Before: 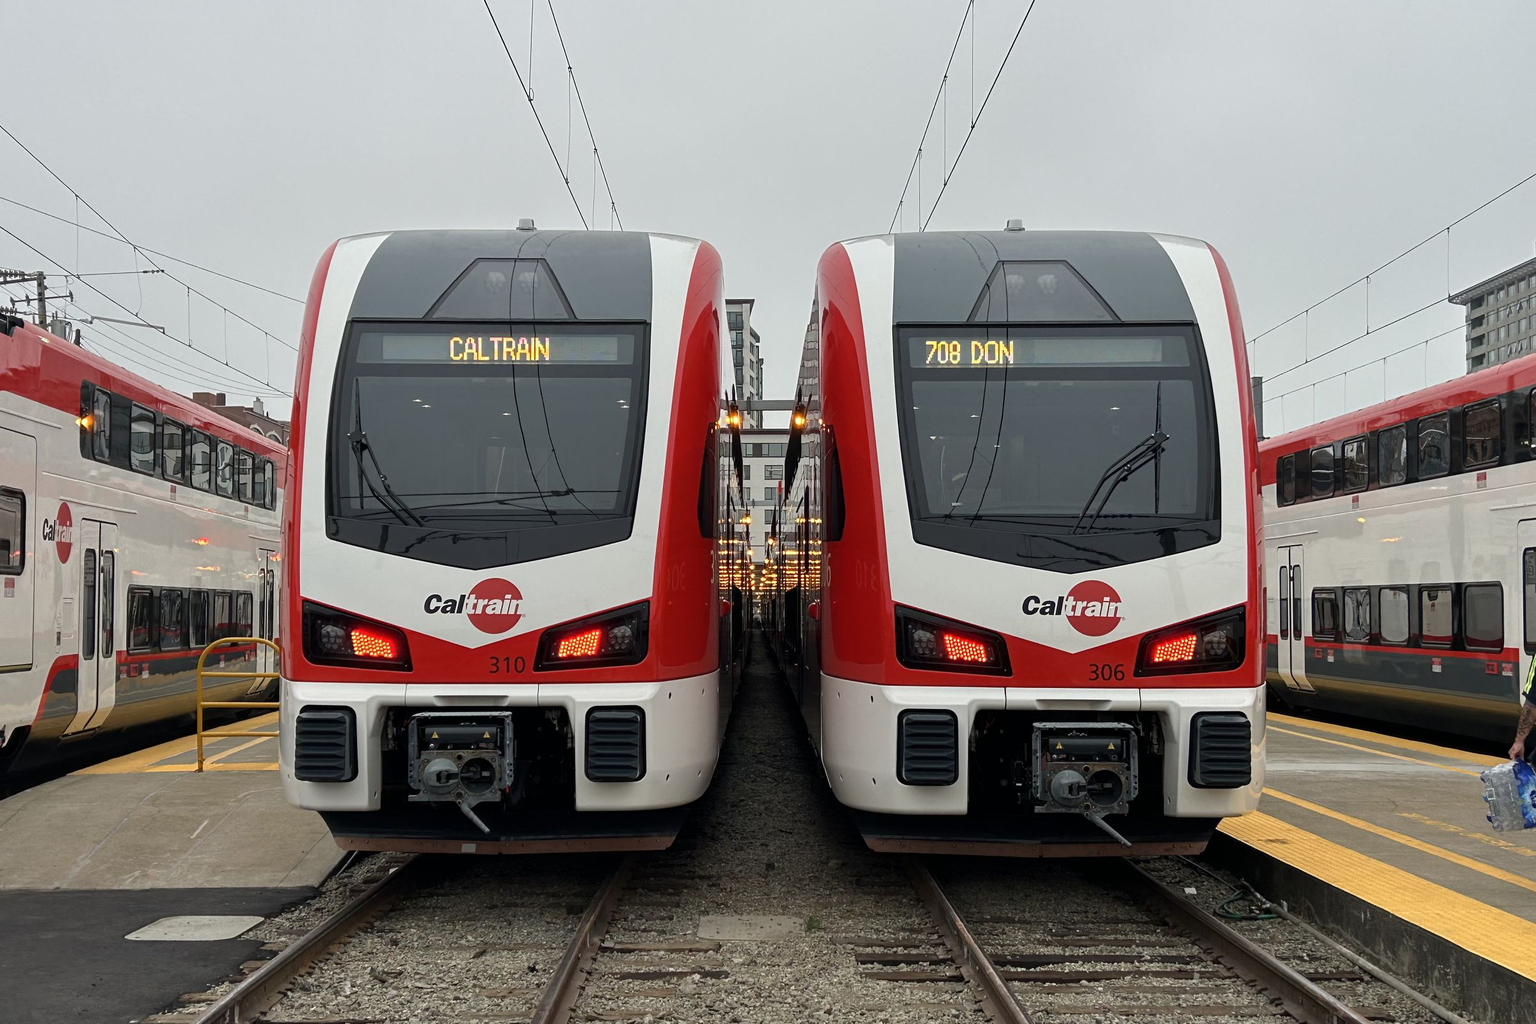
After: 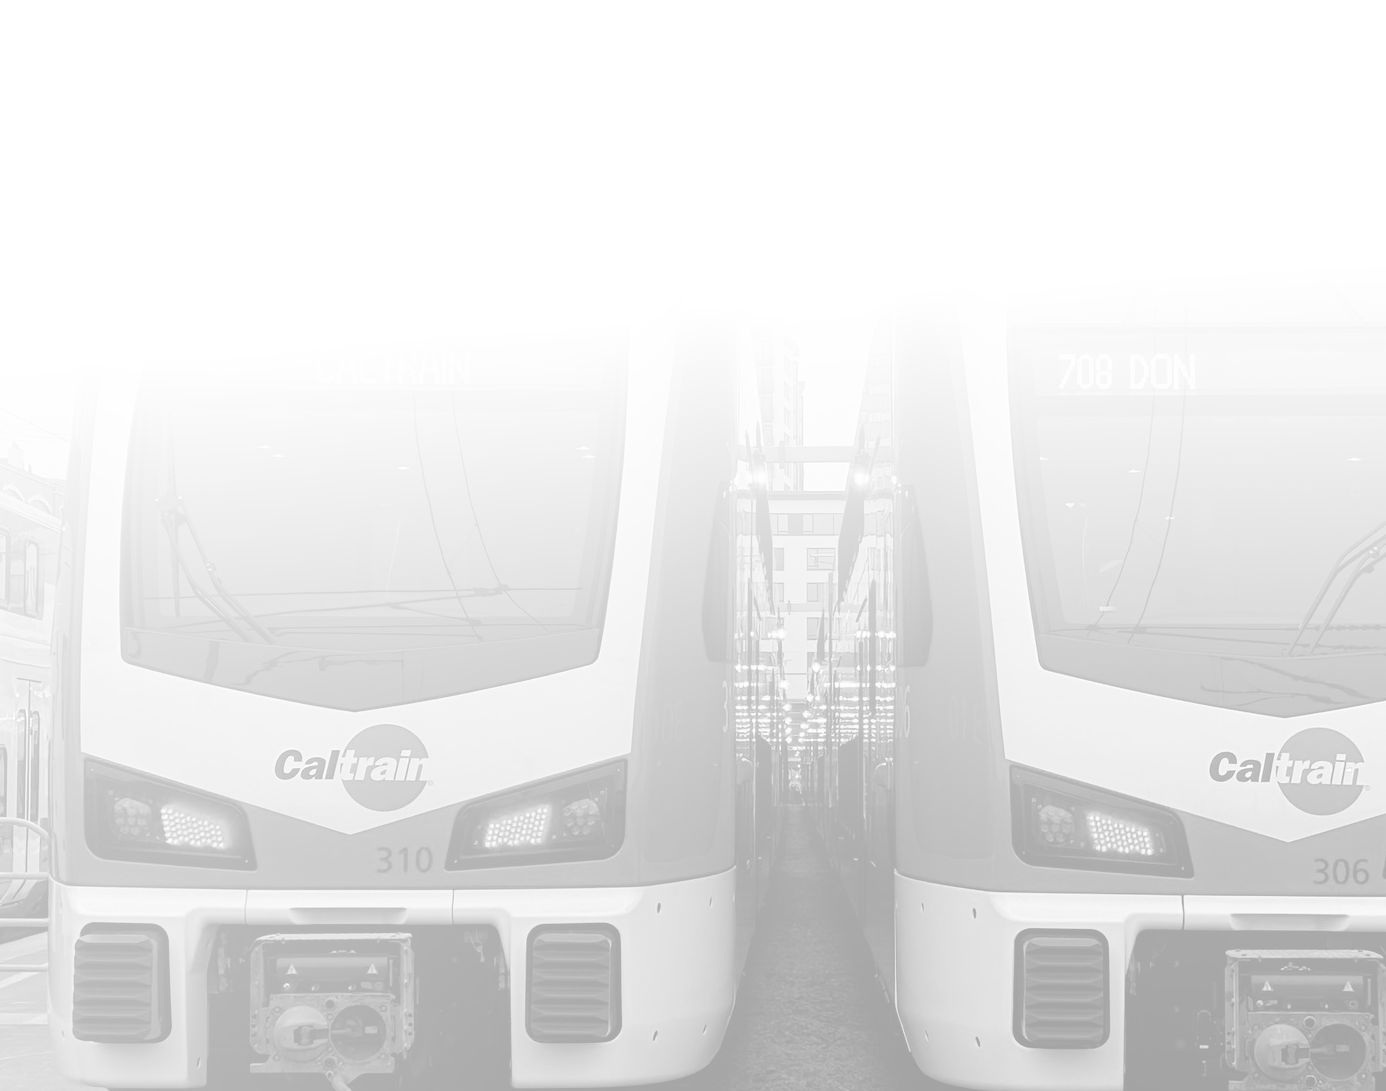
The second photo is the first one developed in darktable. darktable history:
crop: left 16.202%, top 11.208%, right 26.045%, bottom 20.557%
bloom: size 85%, threshold 5%, strength 85%
monochrome: a 16.01, b -2.65, highlights 0.52
color balance rgb: perceptual saturation grading › global saturation 10%, global vibrance 10%
